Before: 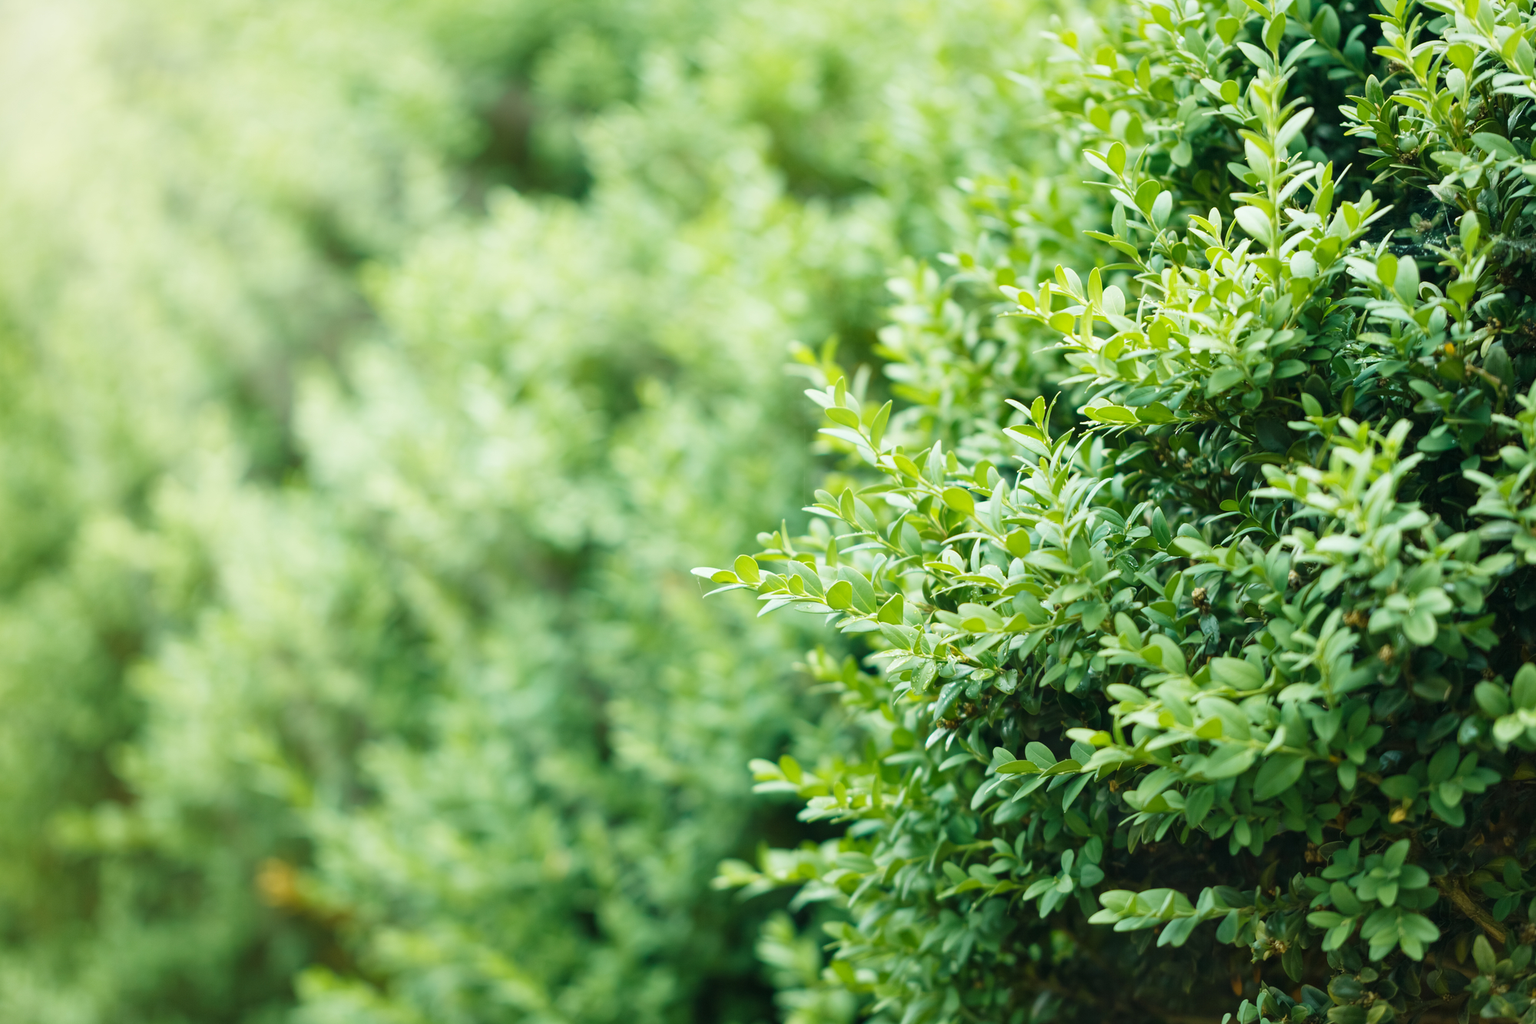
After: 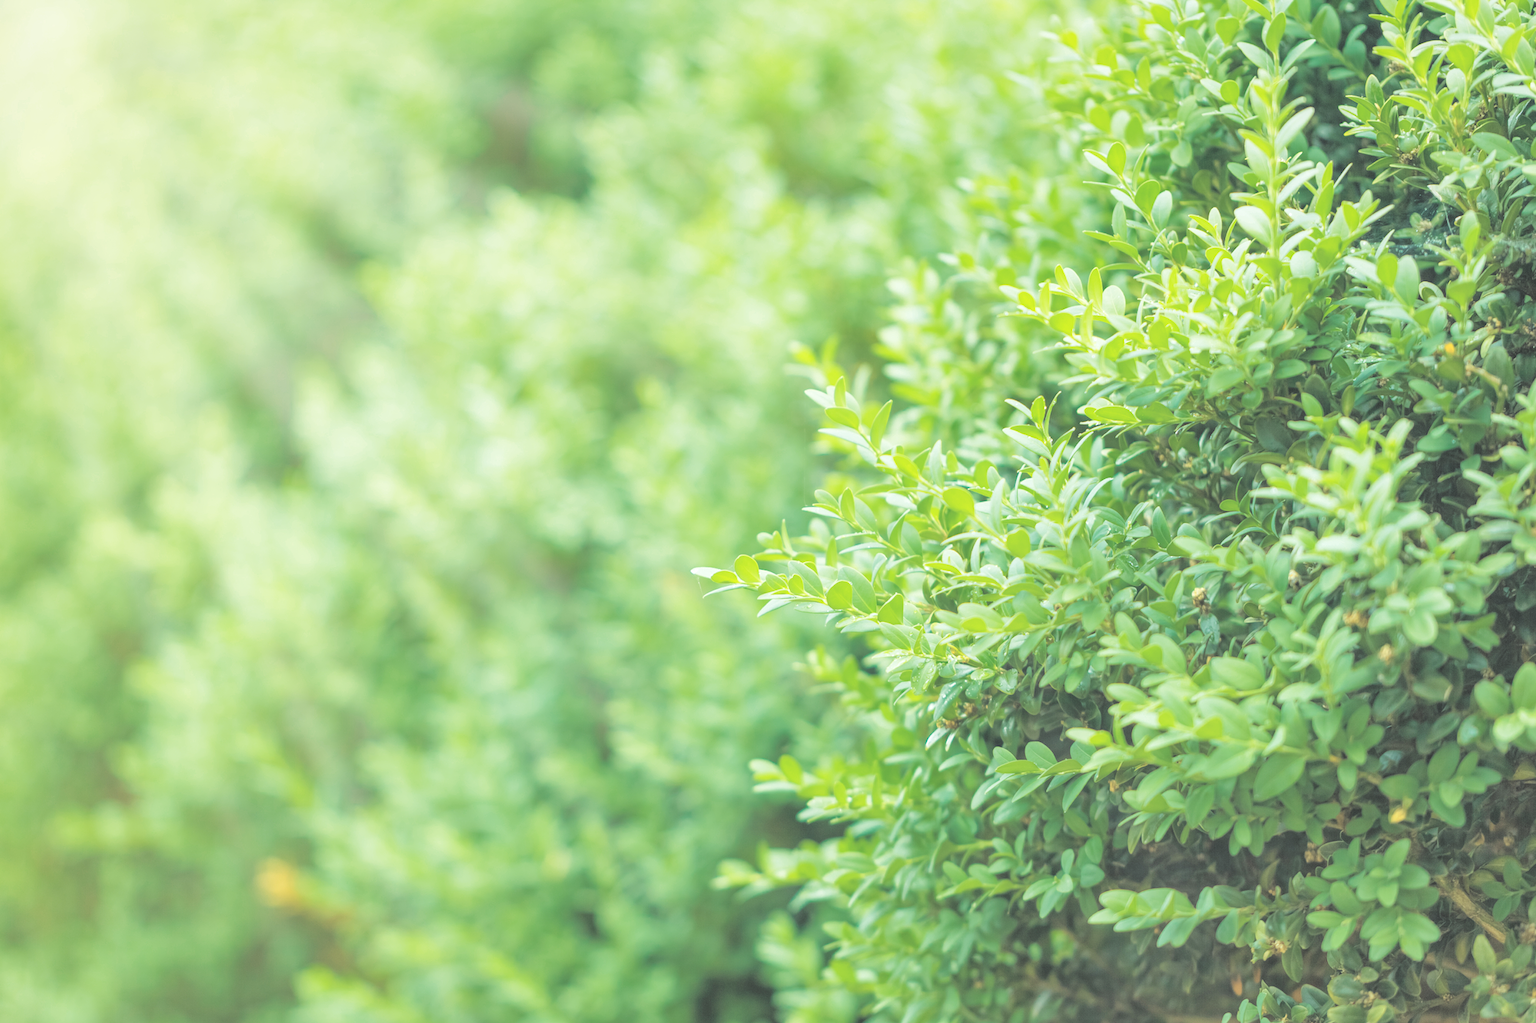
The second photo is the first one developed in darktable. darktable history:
color zones: curves: ch0 [(0.25, 0.5) (0.636, 0.25) (0.75, 0.5)]
contrast brightness saturation: brightness 0.993
local contrast: on, module defaults
